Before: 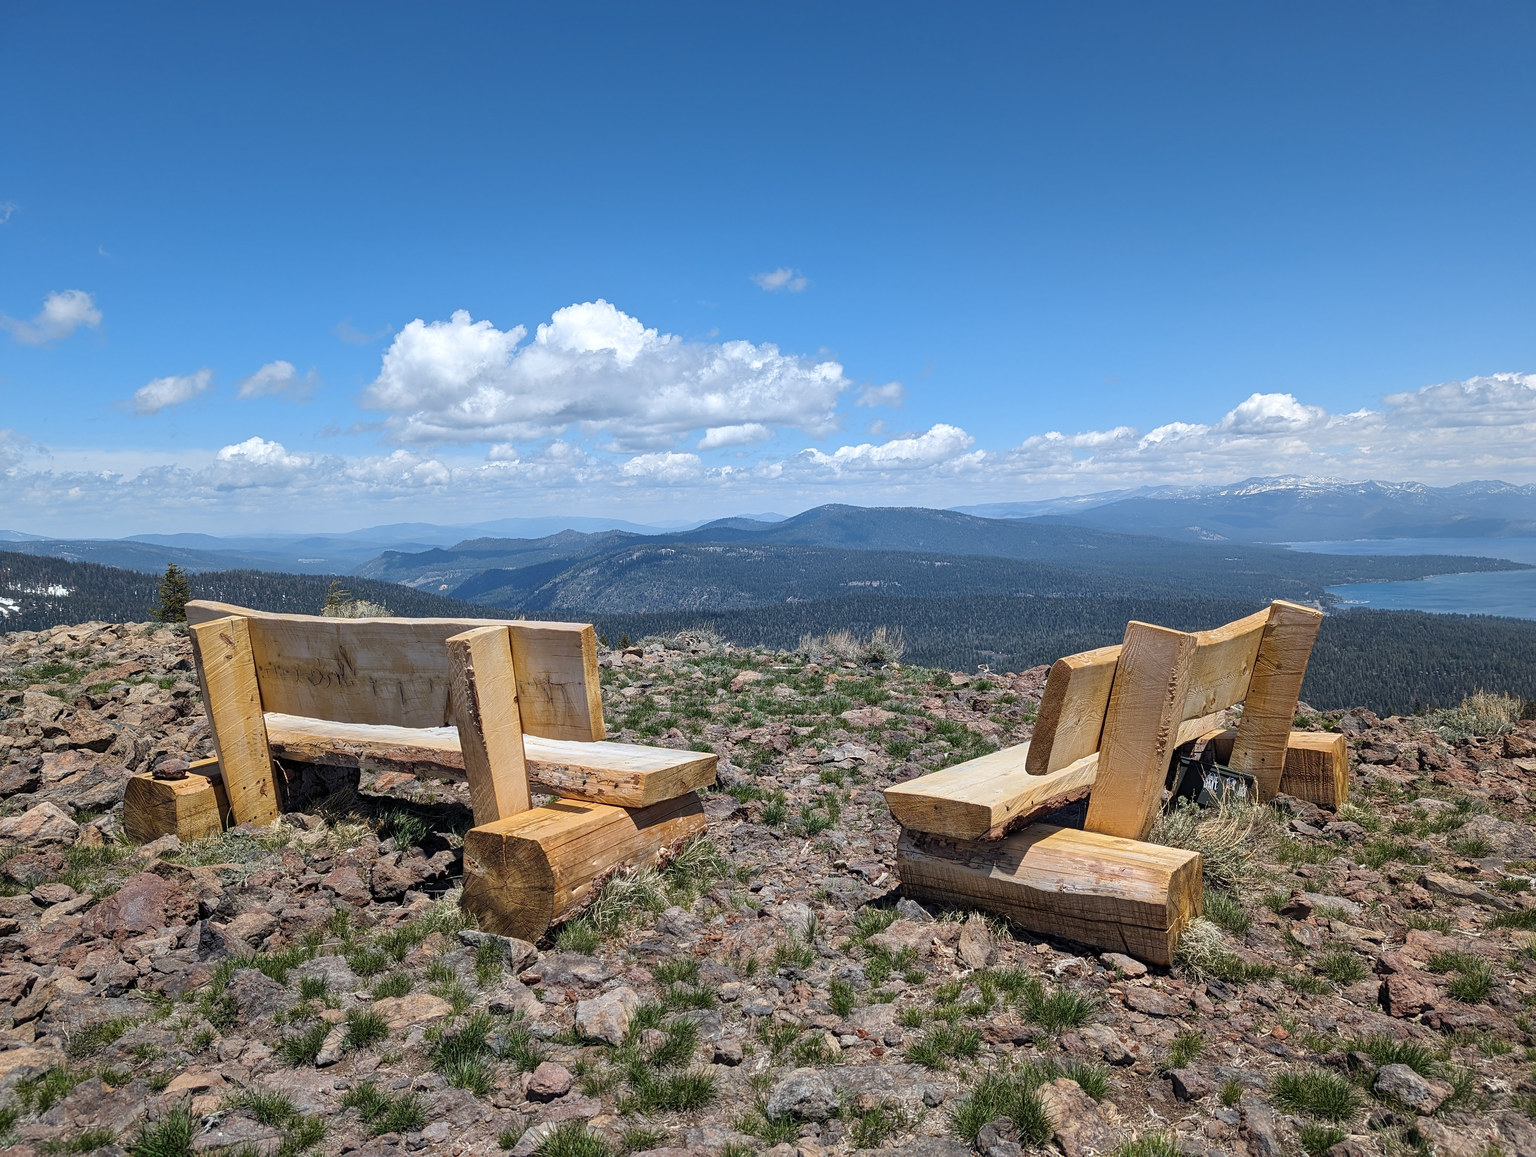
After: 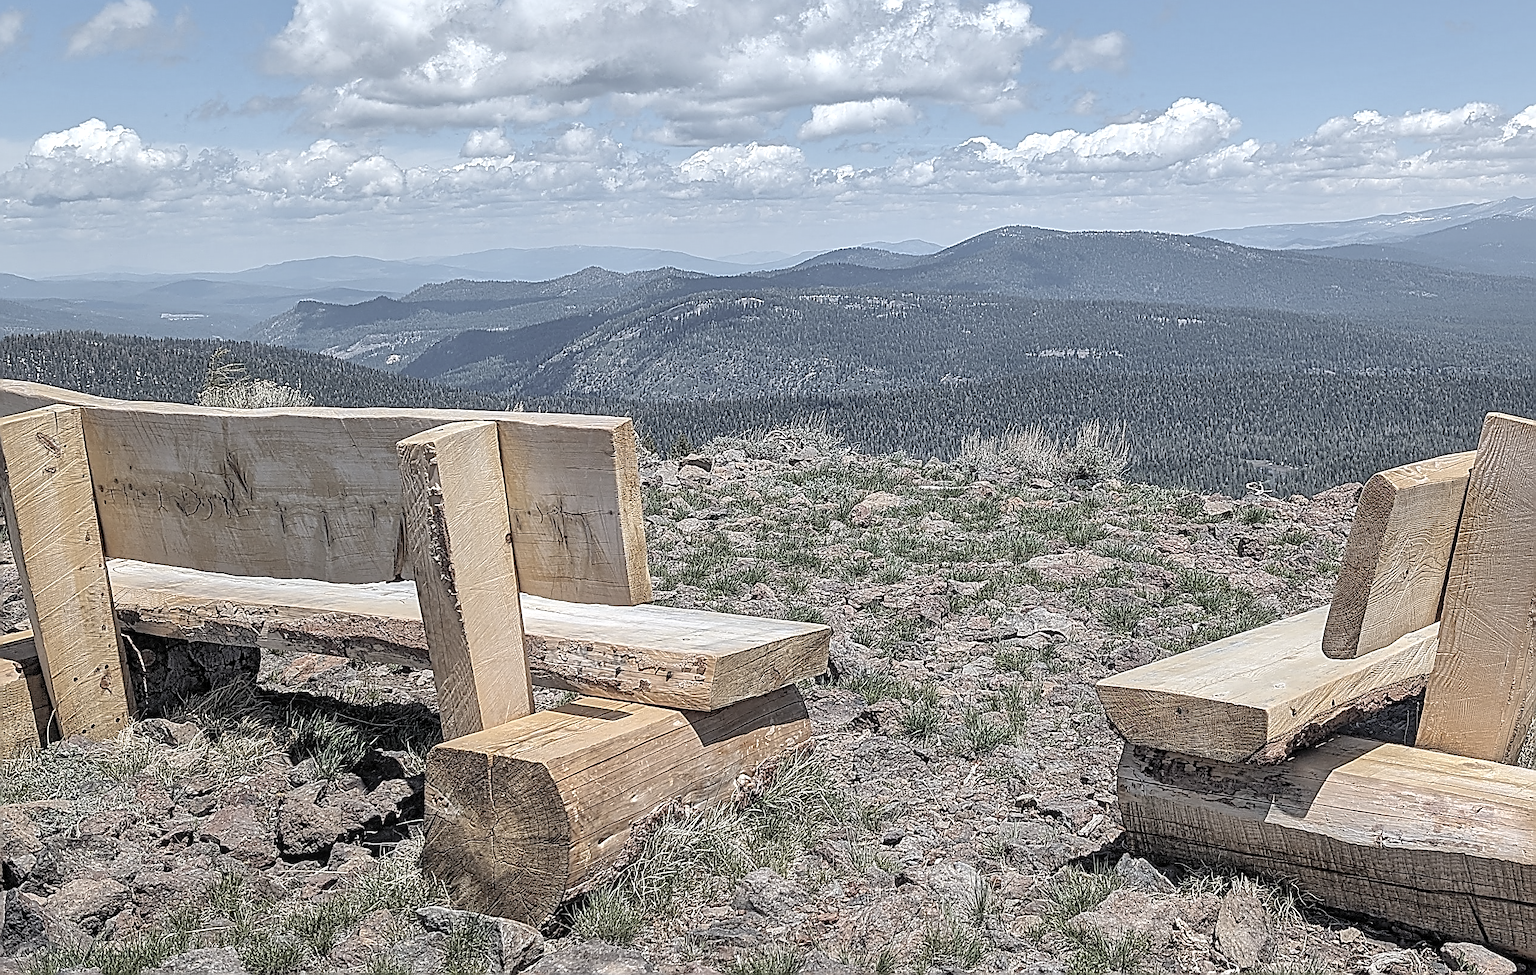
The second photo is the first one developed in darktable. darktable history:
crop: left 12.851%, top 31.328%, right 24.494%, bottom 15.833%
shadows and highlights: shadows 10.08, white point adjustment 0.865, highlights -40.41
local contrast: on, module defaults
sharpen: amount 1.875
contrast brightness saturation: brightness 0.189, saturation -0.51
